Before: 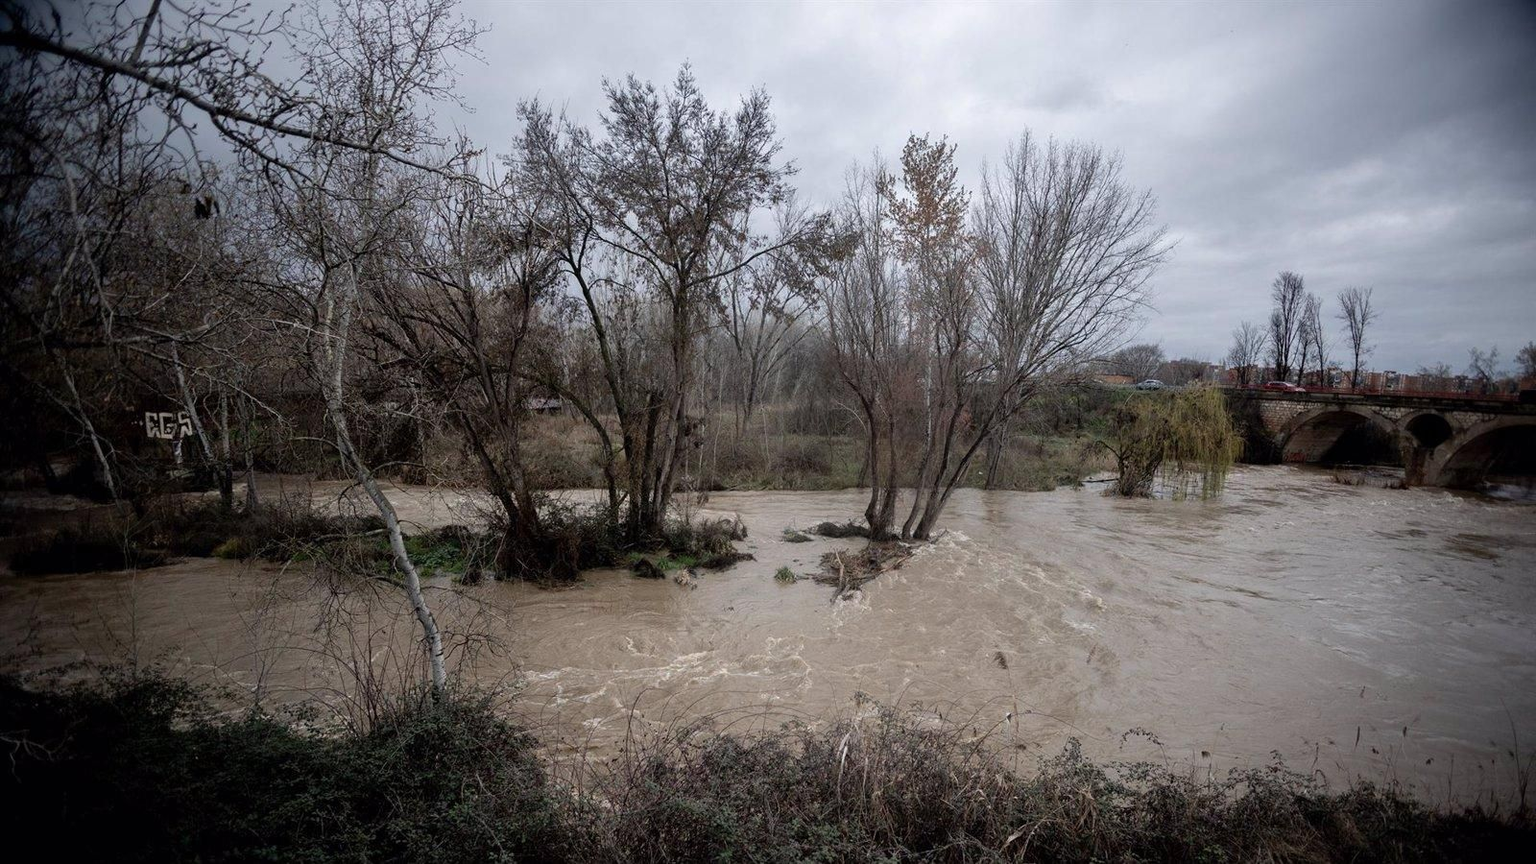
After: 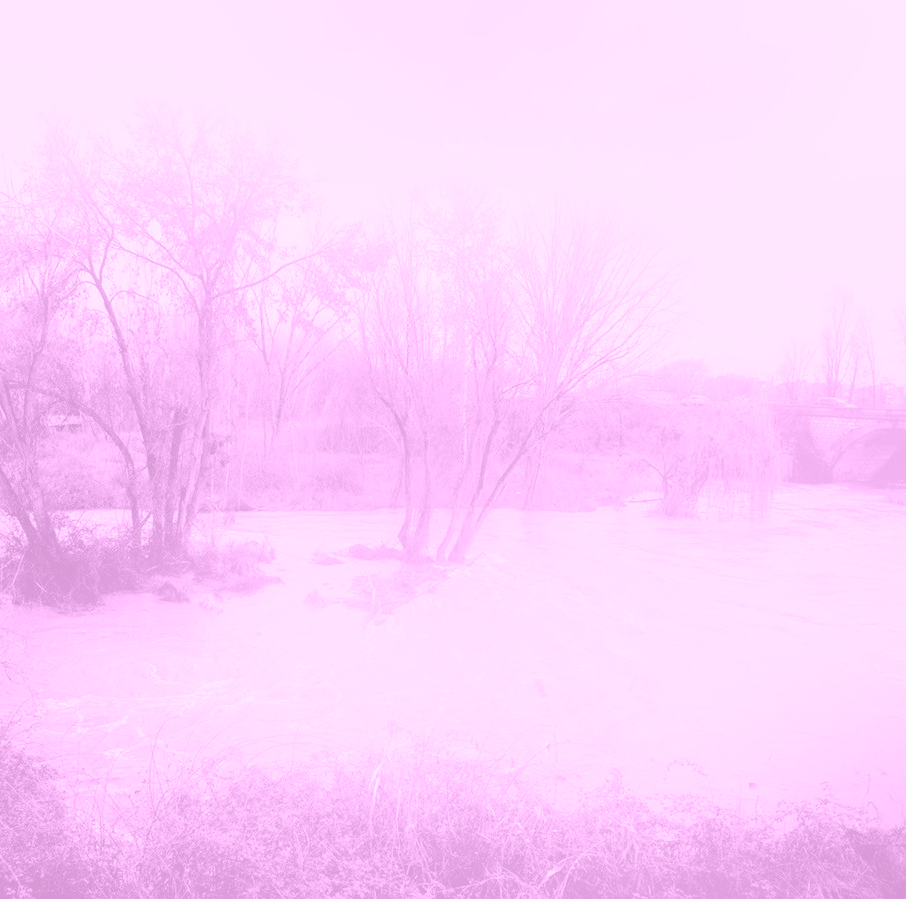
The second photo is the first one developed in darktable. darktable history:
white balance: red 0.925, blue 1.046
exposure: black level correction 0, exposure 1 EV, compensate exposure bias true, compensate highlight preservation false
crop: left 31.458%, top 0%, right 11.876%
colorize: hue 331.2°, saturation 75%, source mix 30.28%, lightness 70.52%, version 1
tone equalizer: on, module defaults
bloom: on, module defaults
